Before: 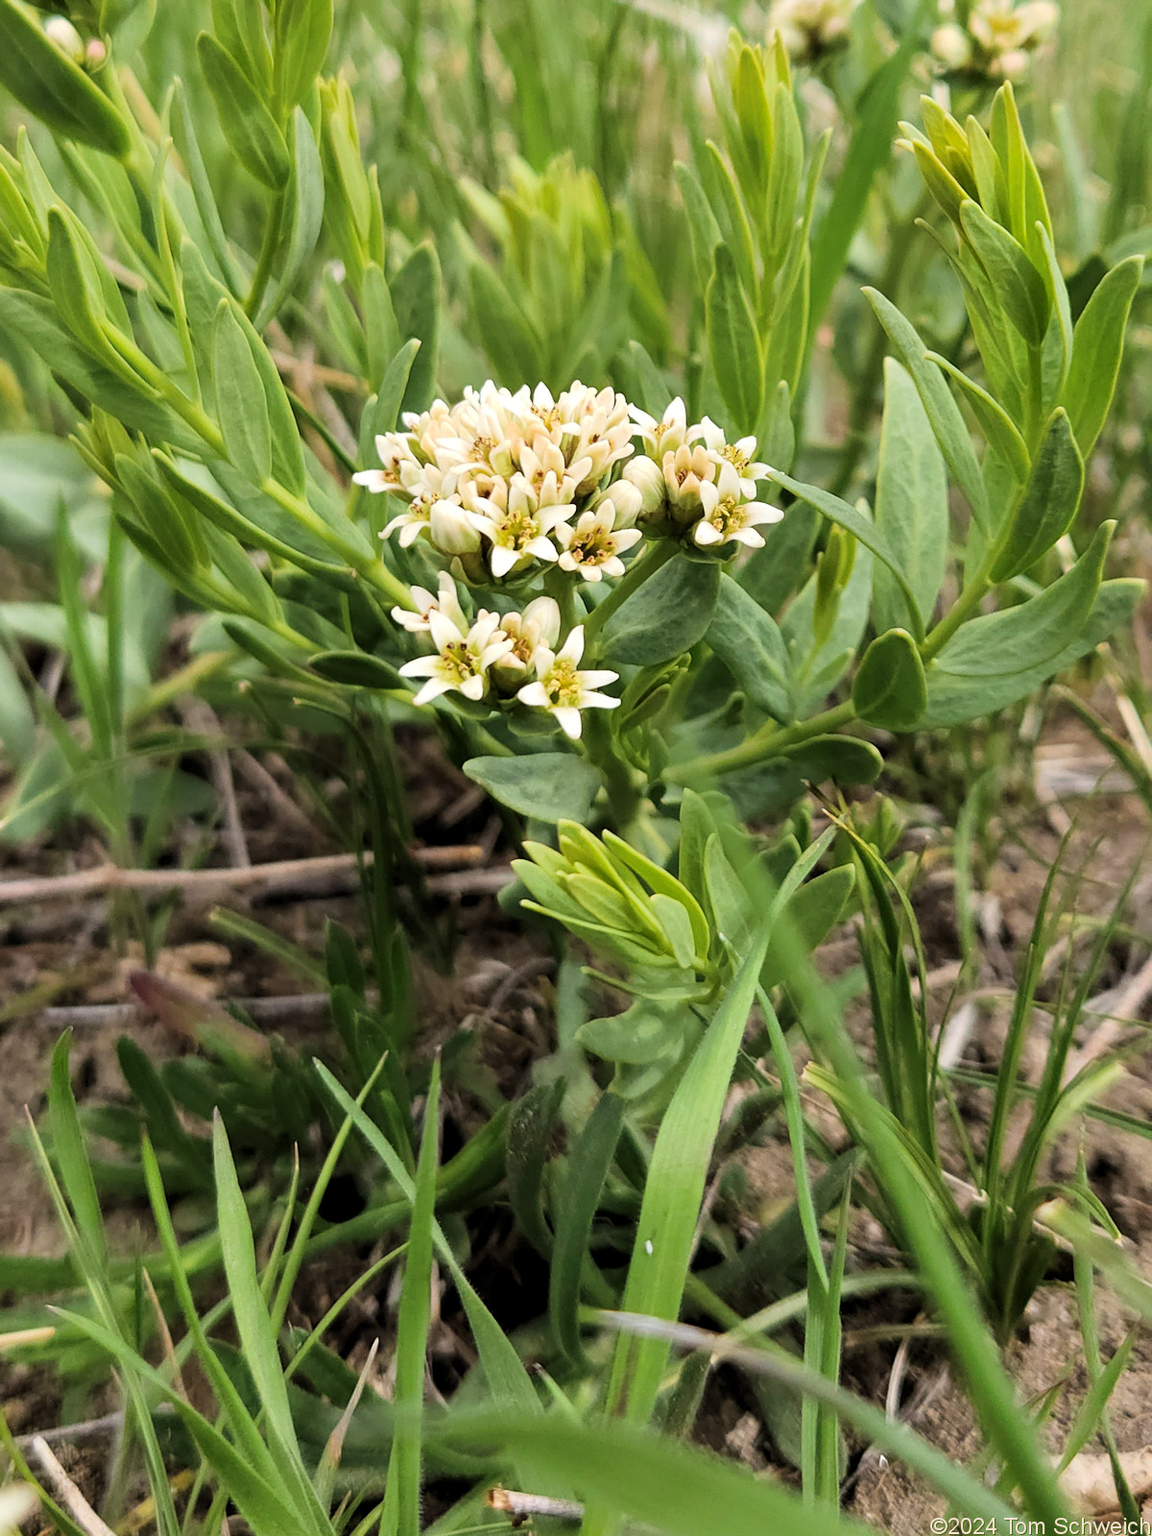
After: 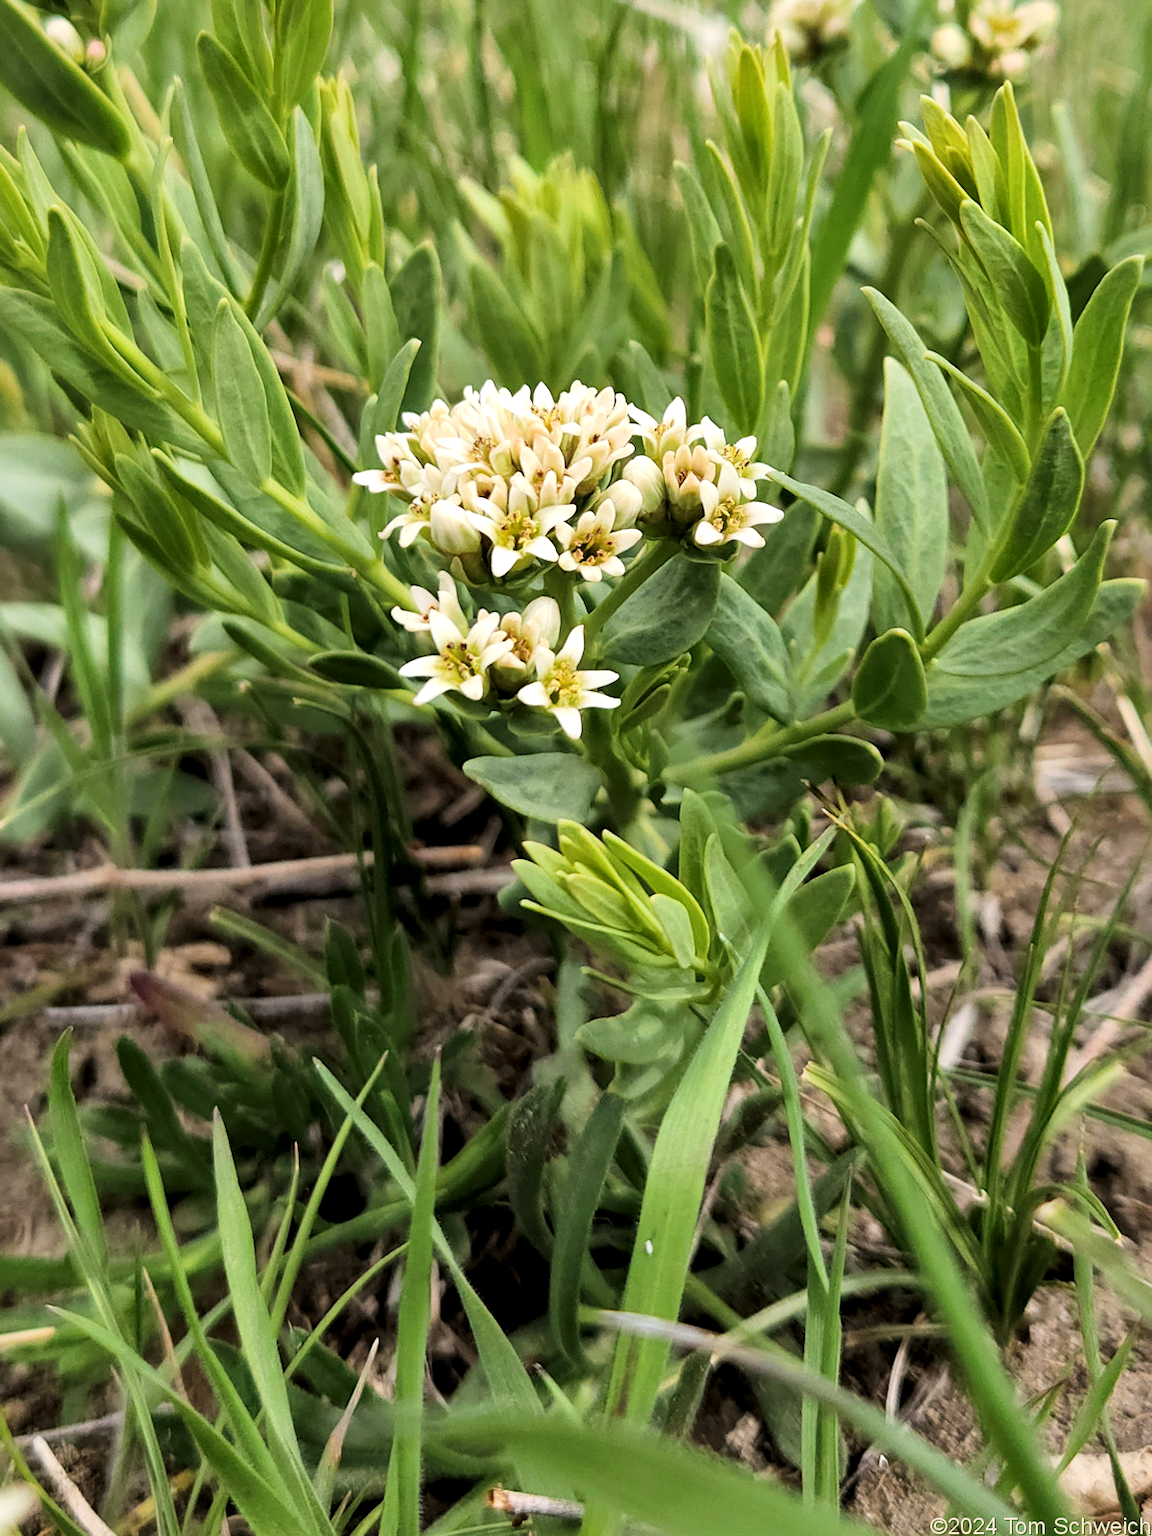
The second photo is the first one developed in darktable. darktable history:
tone equalizer: mask exposure compensation -0.492 EV
local contrast: mode bilateral grid, contrast 20, coarseness 50, detail 141%, midtone range 0.2
